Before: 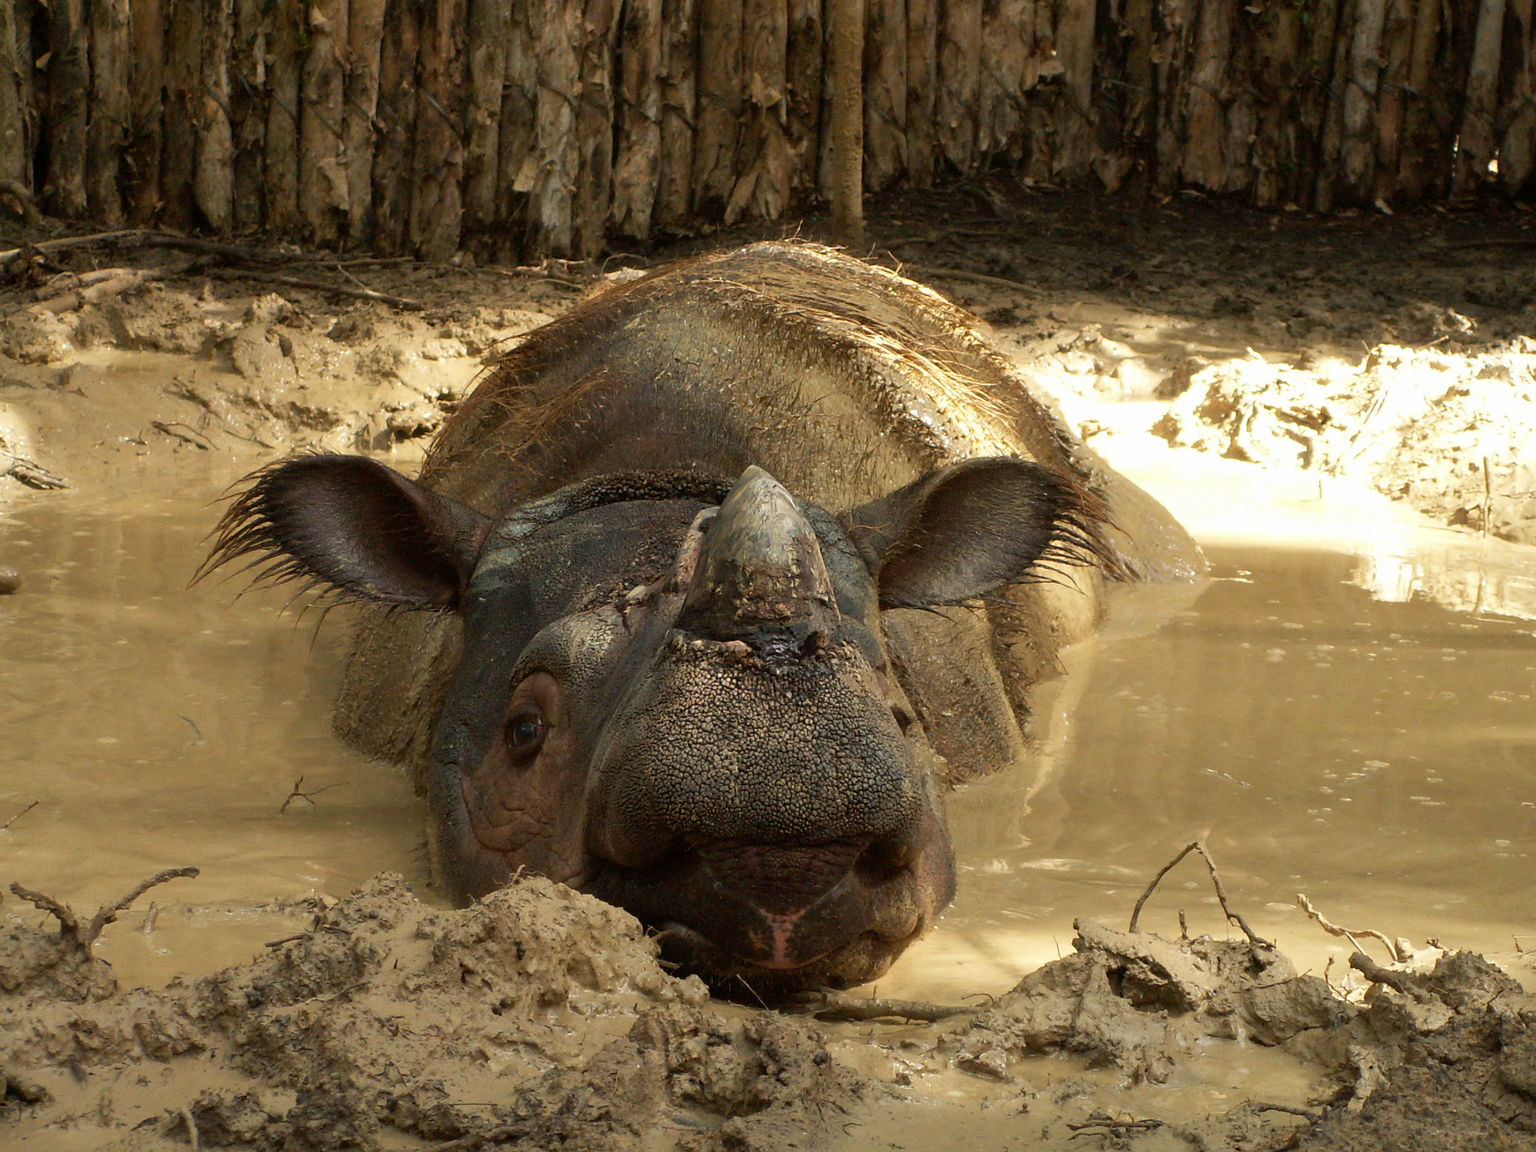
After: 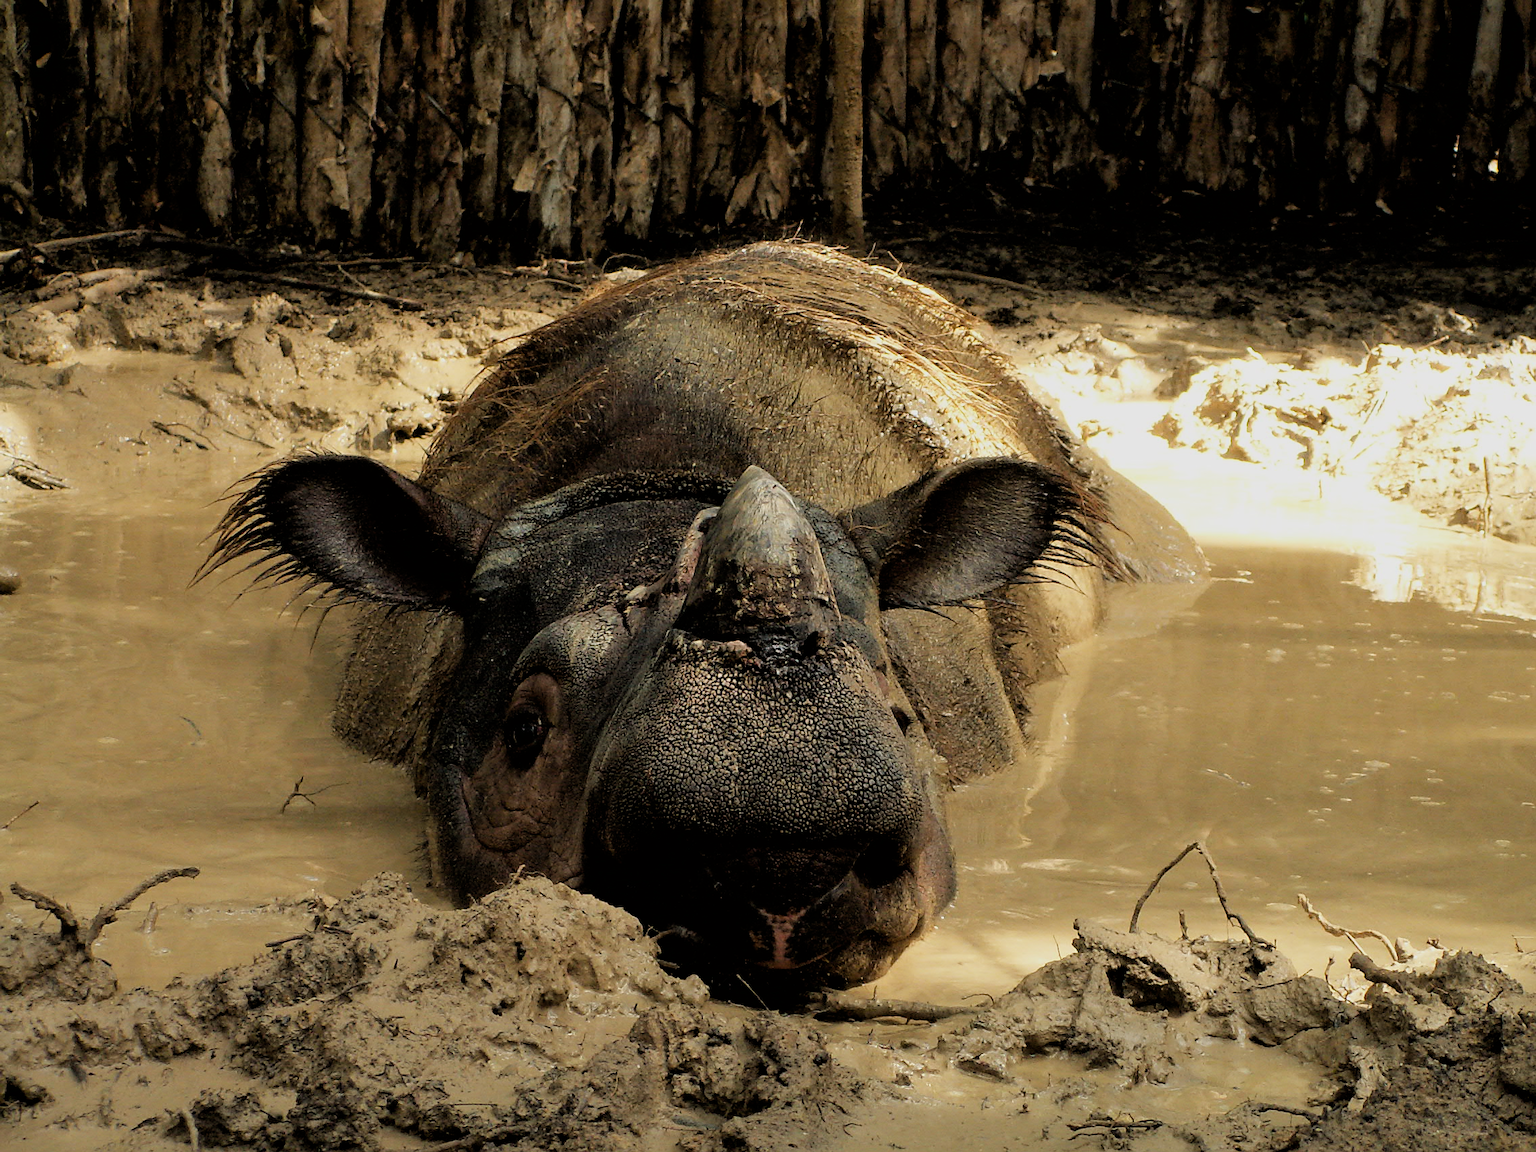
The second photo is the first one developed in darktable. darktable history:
sharpen: radius 0.969, amount 0.604
filmic rgb: black relative exposure -3.86 EV, white relative exposure 3.48 EV, hardness 2.63, contrast 1.103
